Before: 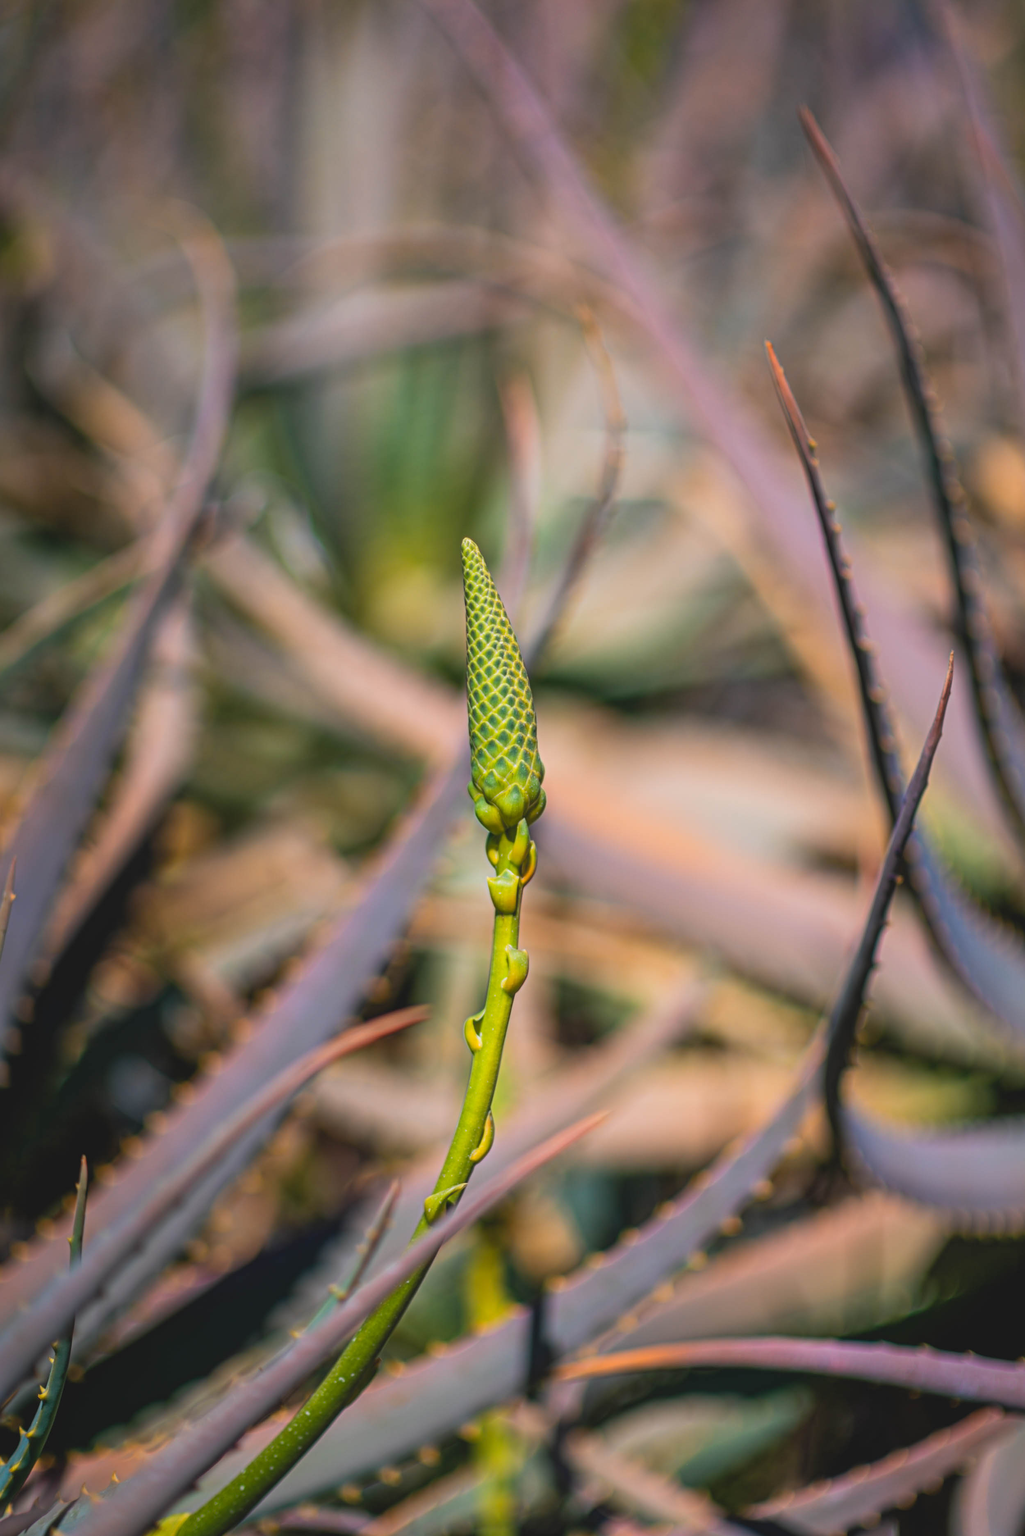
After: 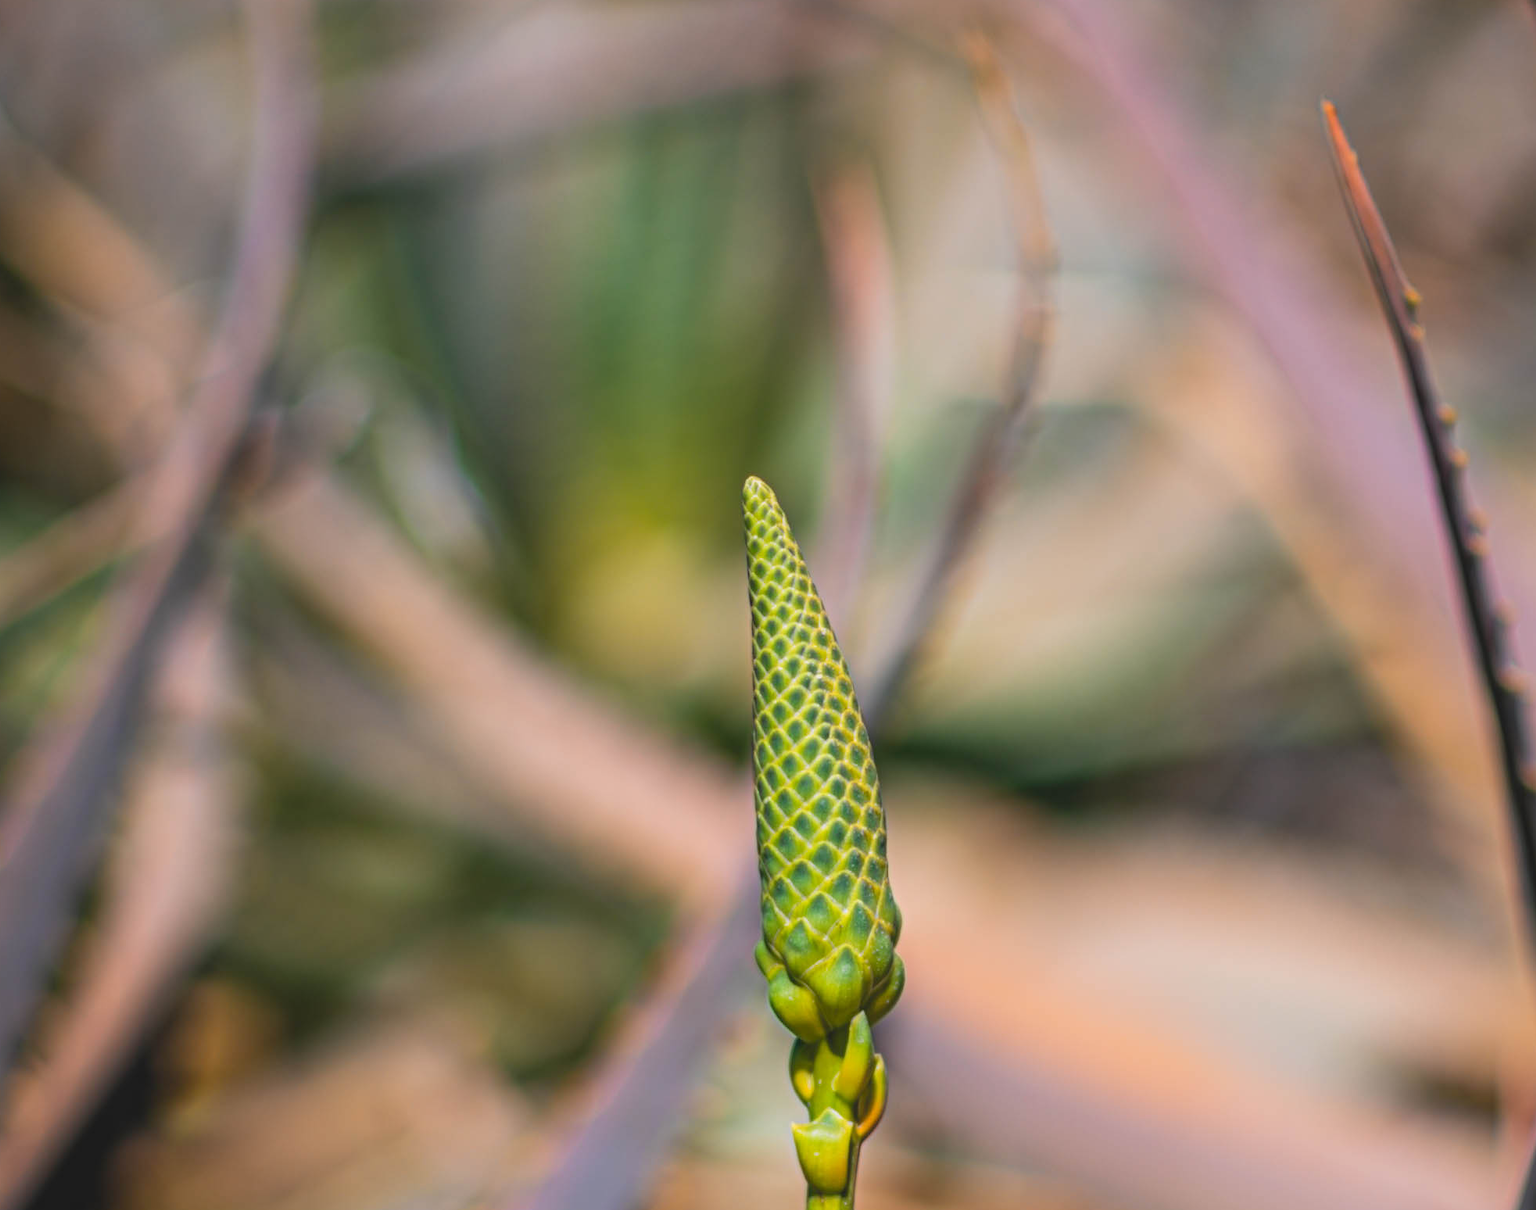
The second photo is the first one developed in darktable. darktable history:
crop: left 7.034%, top 18.762%, right 14.359%, bottom 39.874%
